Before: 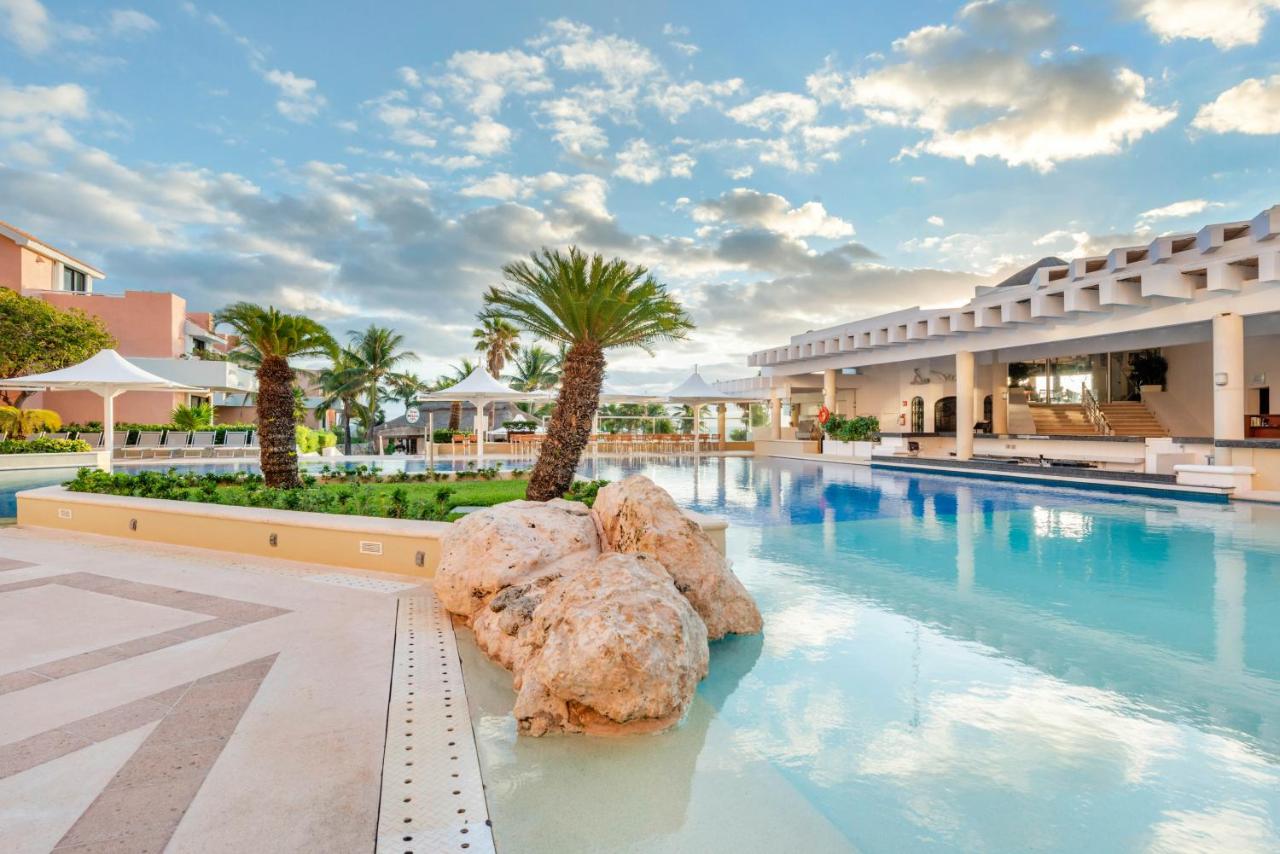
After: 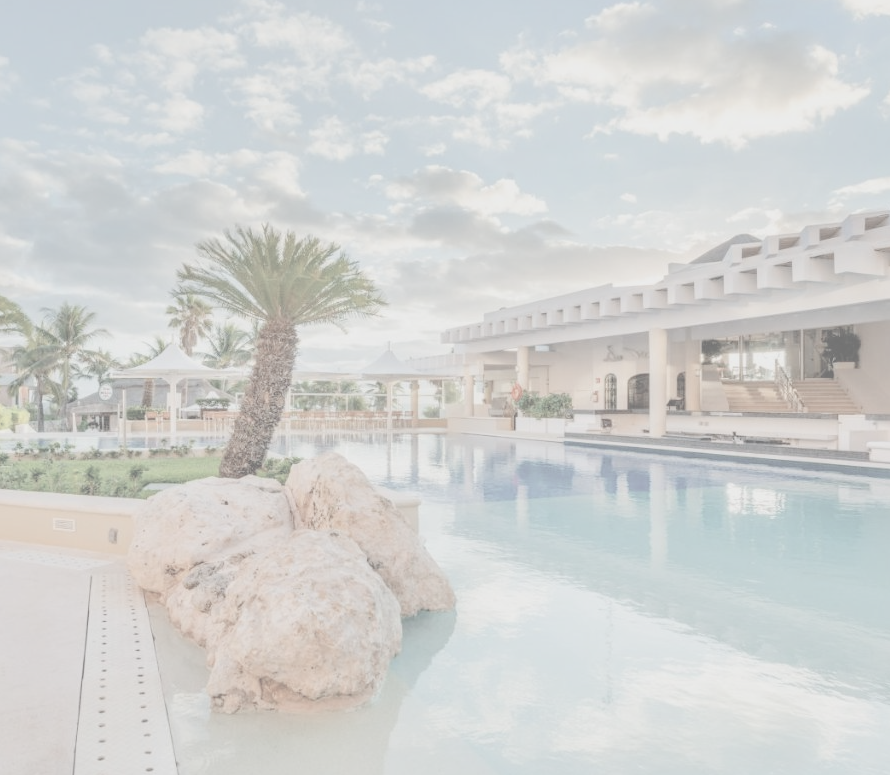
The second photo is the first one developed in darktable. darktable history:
crop and rotate: left 24.034%, top 2.838%, right 6.406%, bottom 6.299%
contrast brightness saturation: contrast -0.32, brightness 0.75, saturation -0.78
